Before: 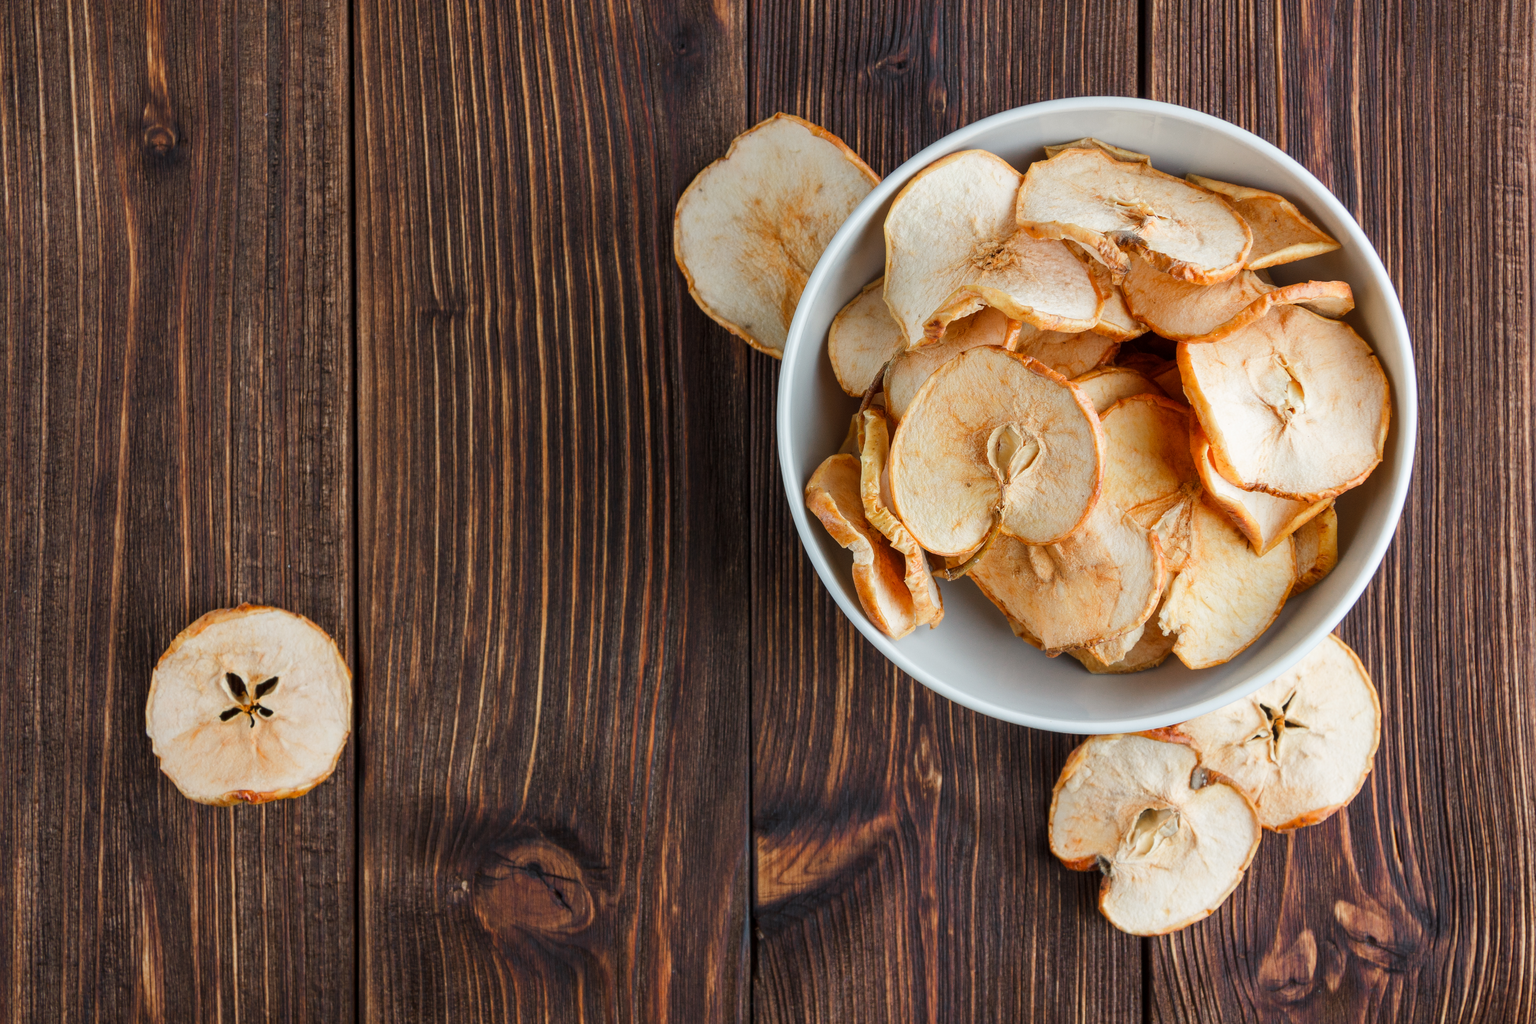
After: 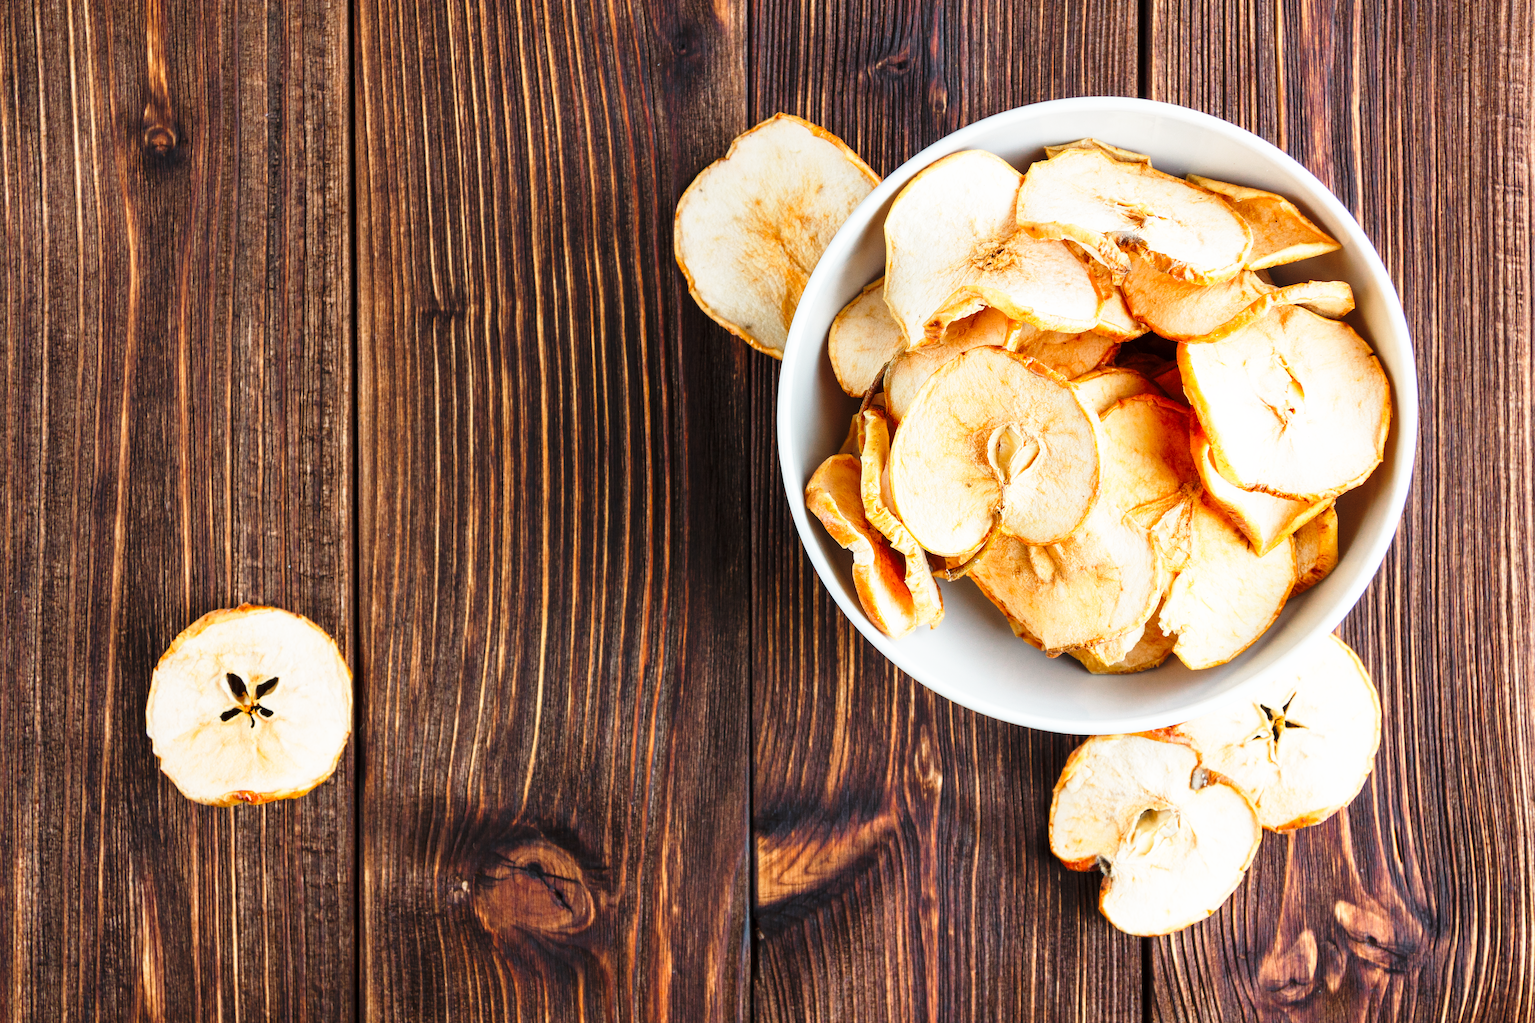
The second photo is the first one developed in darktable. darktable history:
base curve: curves: ch0 [(0, 0) (0.026, 0.03) (0.109, 0.232) (0.351, 0.748) (0.669, 0.968) (1, 1)], exposure shift 0.01, preserve colors none
